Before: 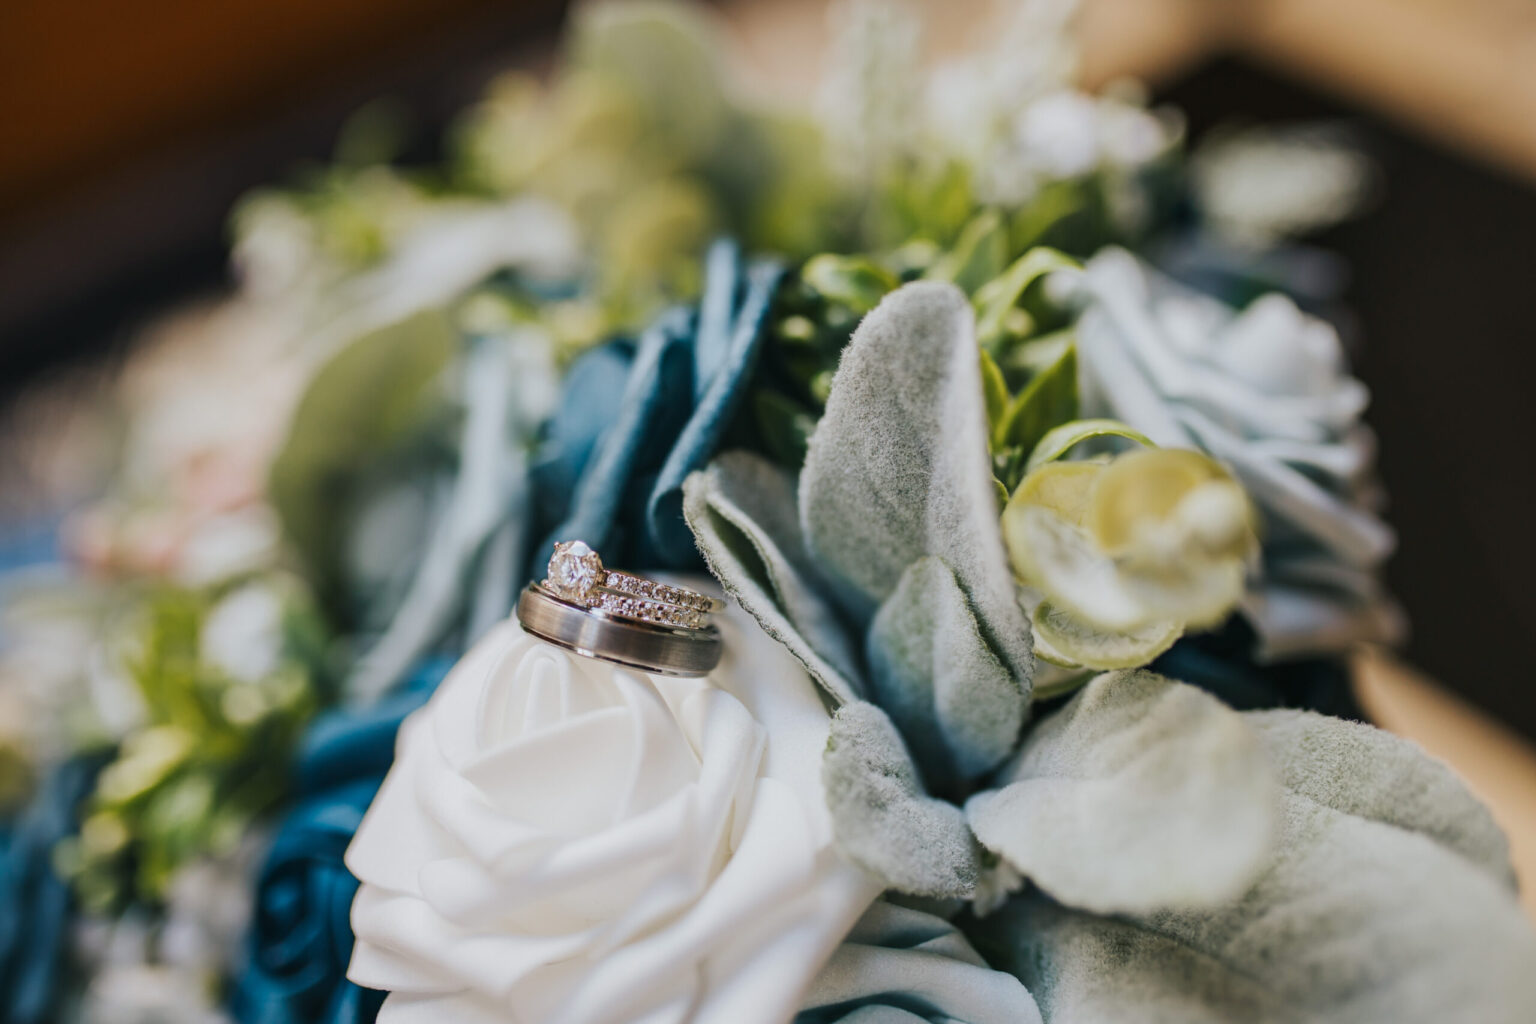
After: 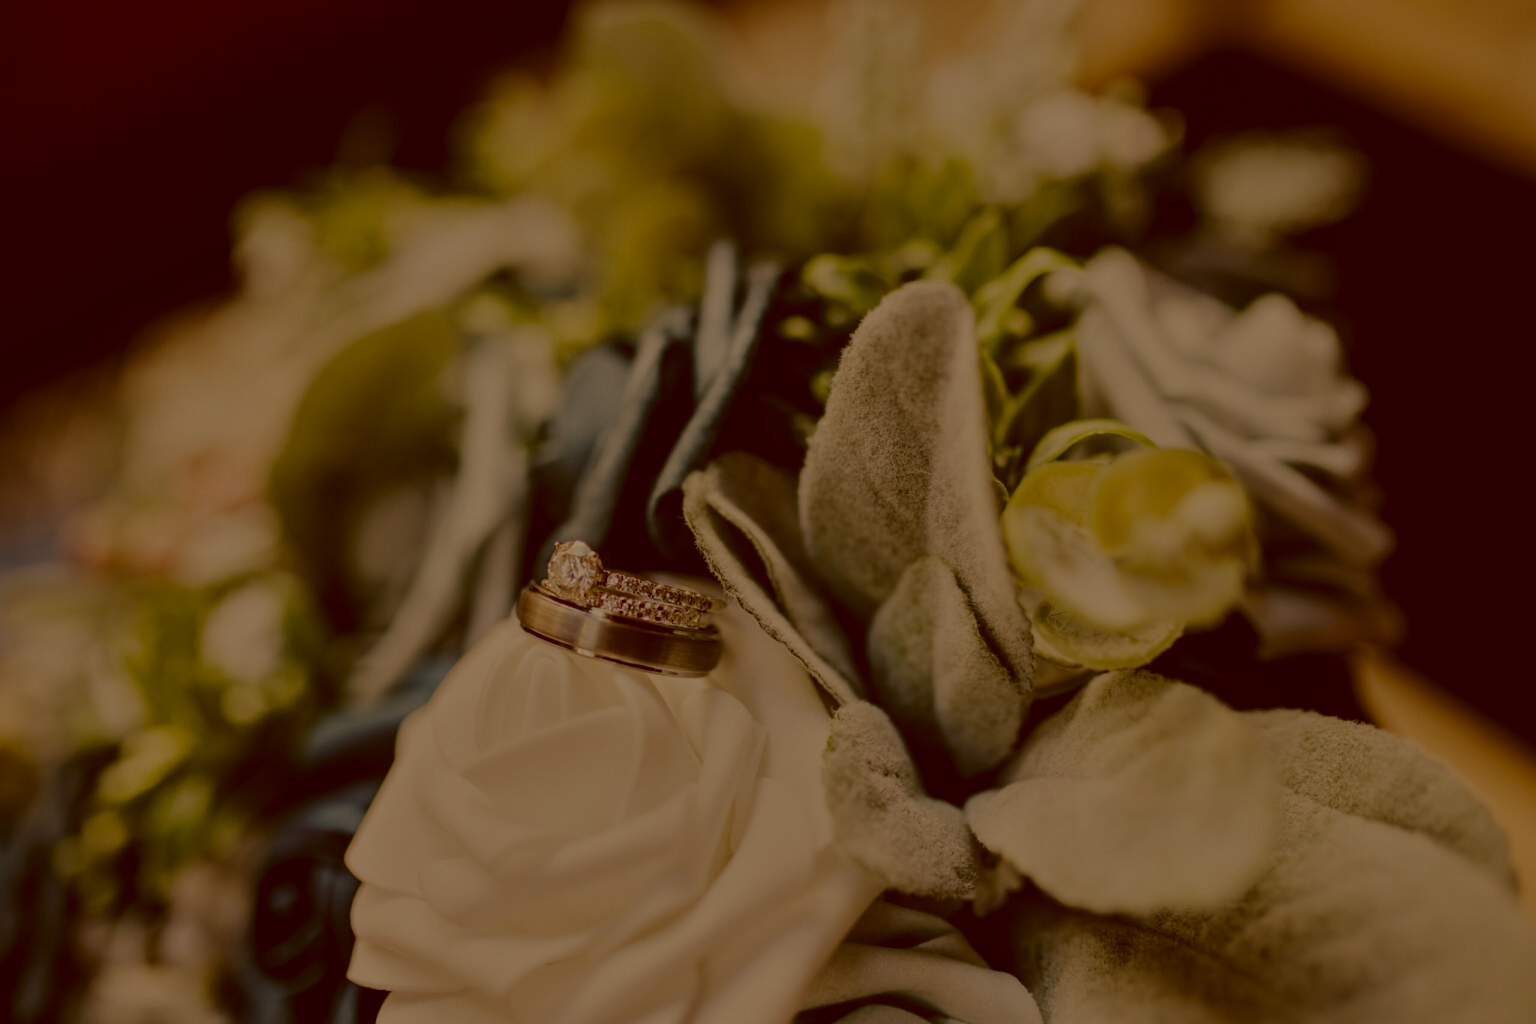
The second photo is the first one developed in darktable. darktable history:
color correction: highlights a* 1.12, highlights b* 24.26, shadows a* 15.58, shadows b* 24.26
tone equalizer: -8 EV -2 EV, -7 EV -2 EV, -6 EV -2 EV, -5 EV -2 EV, -4 EV -2 EV, -3 EV -2 EV, -2 EV -2 EV, -1 EV -1.63 EV, +0 EV -2 EV
